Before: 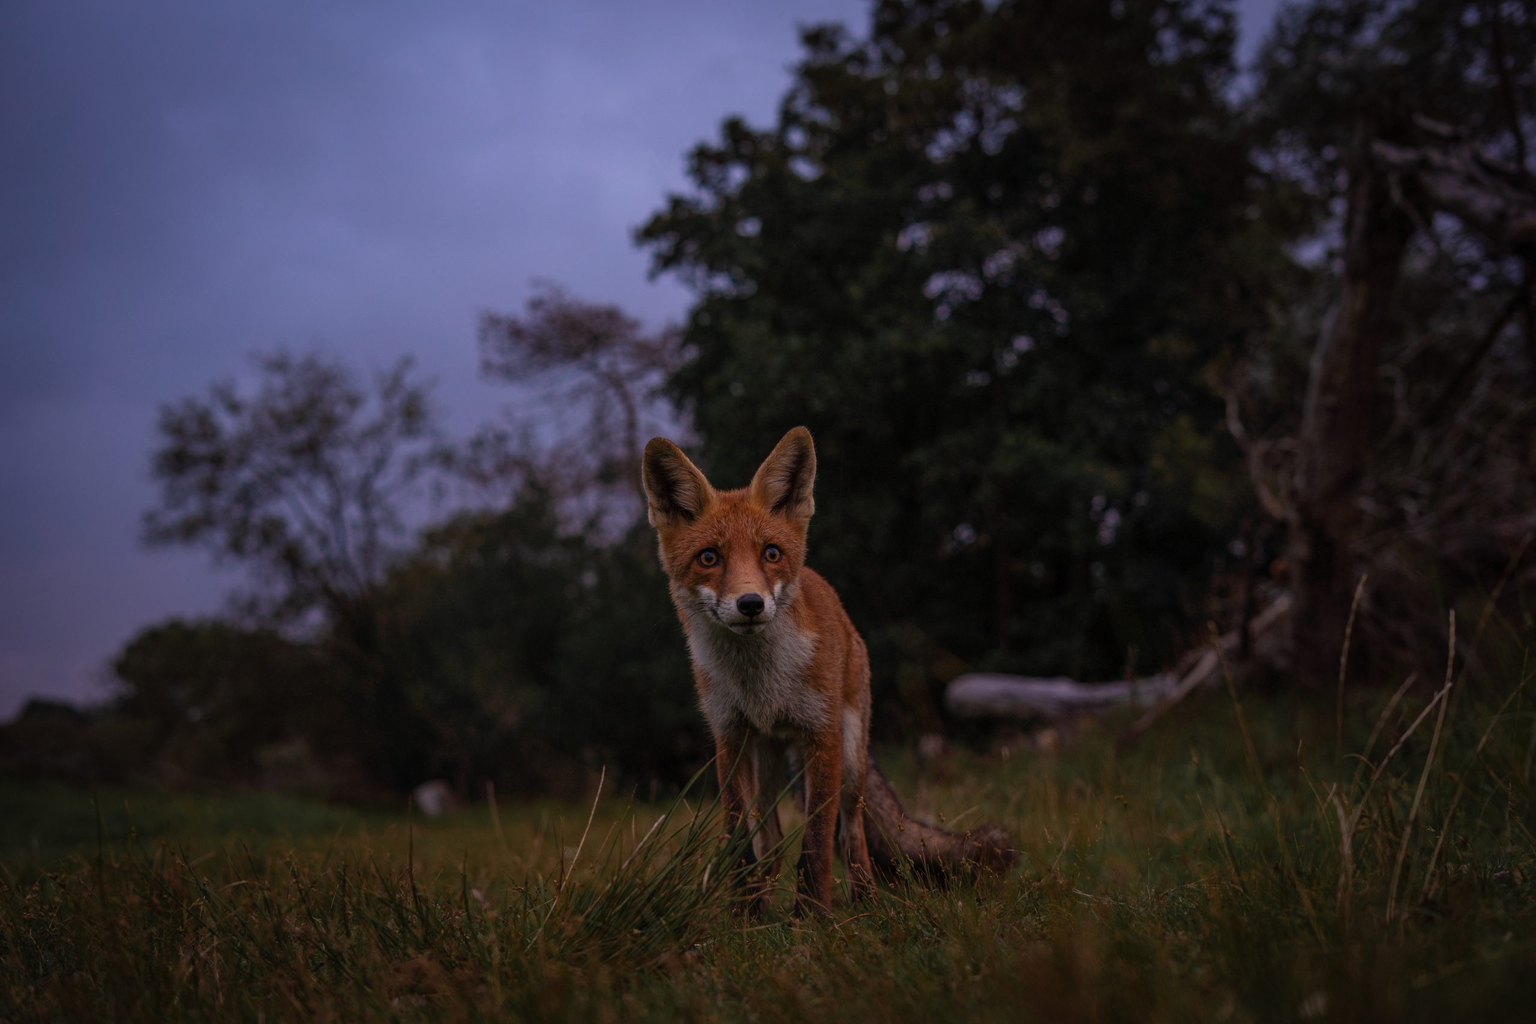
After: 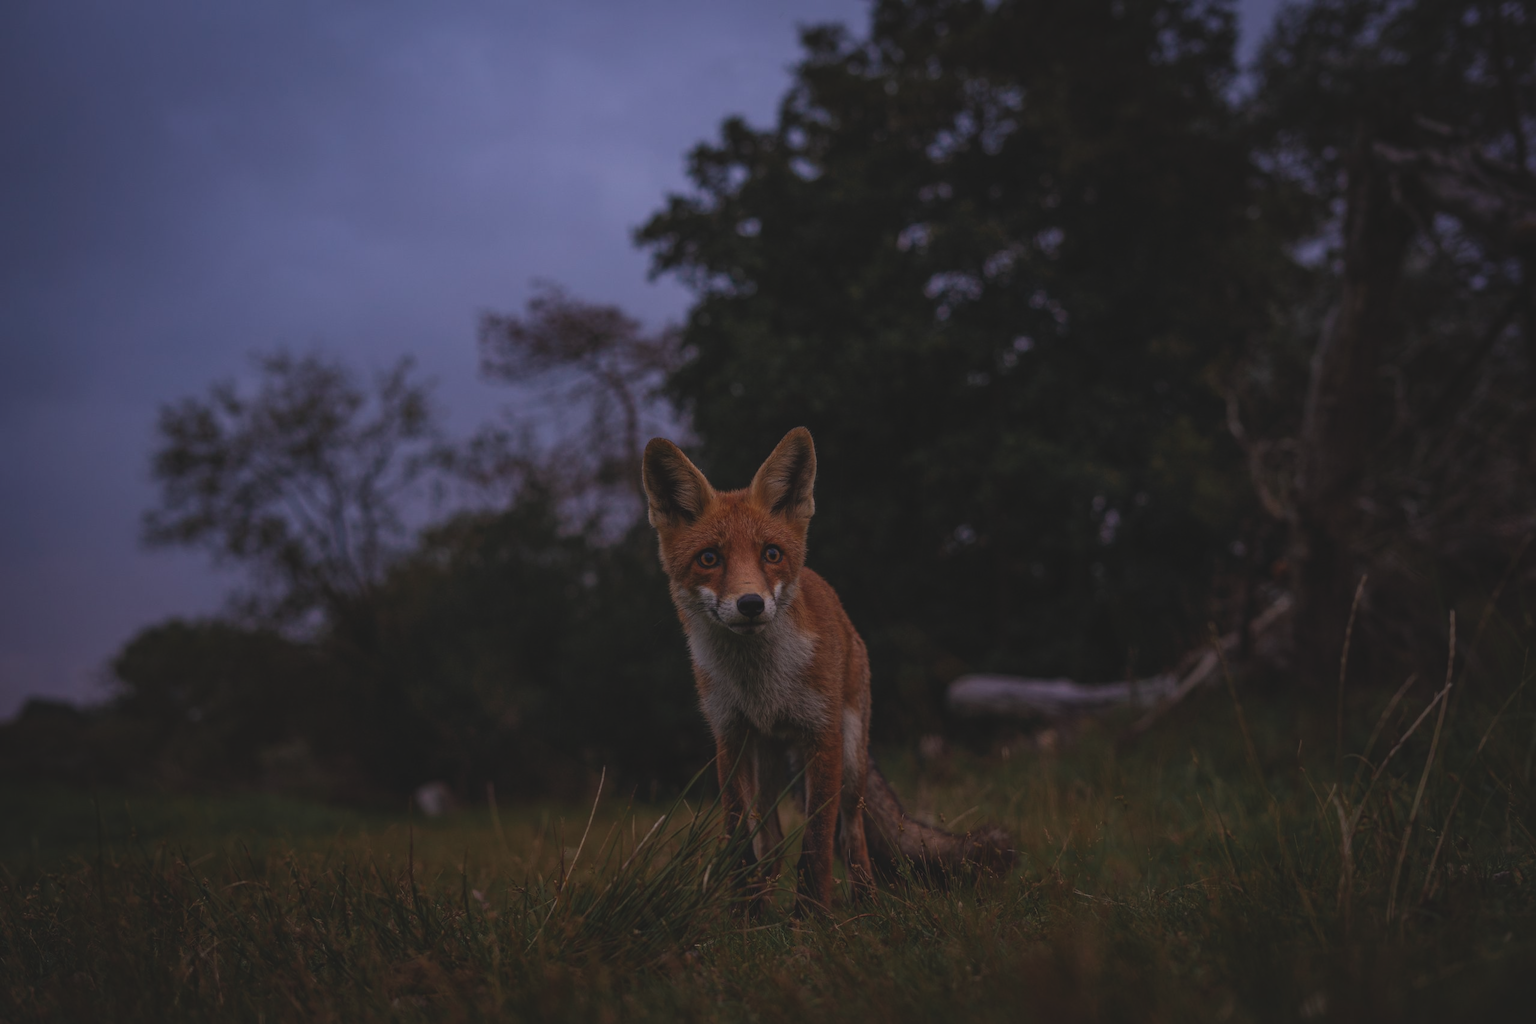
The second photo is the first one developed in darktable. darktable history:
exposure: black level correction -0.015, exposure -0.54 EV, compensate highlight preservation false
